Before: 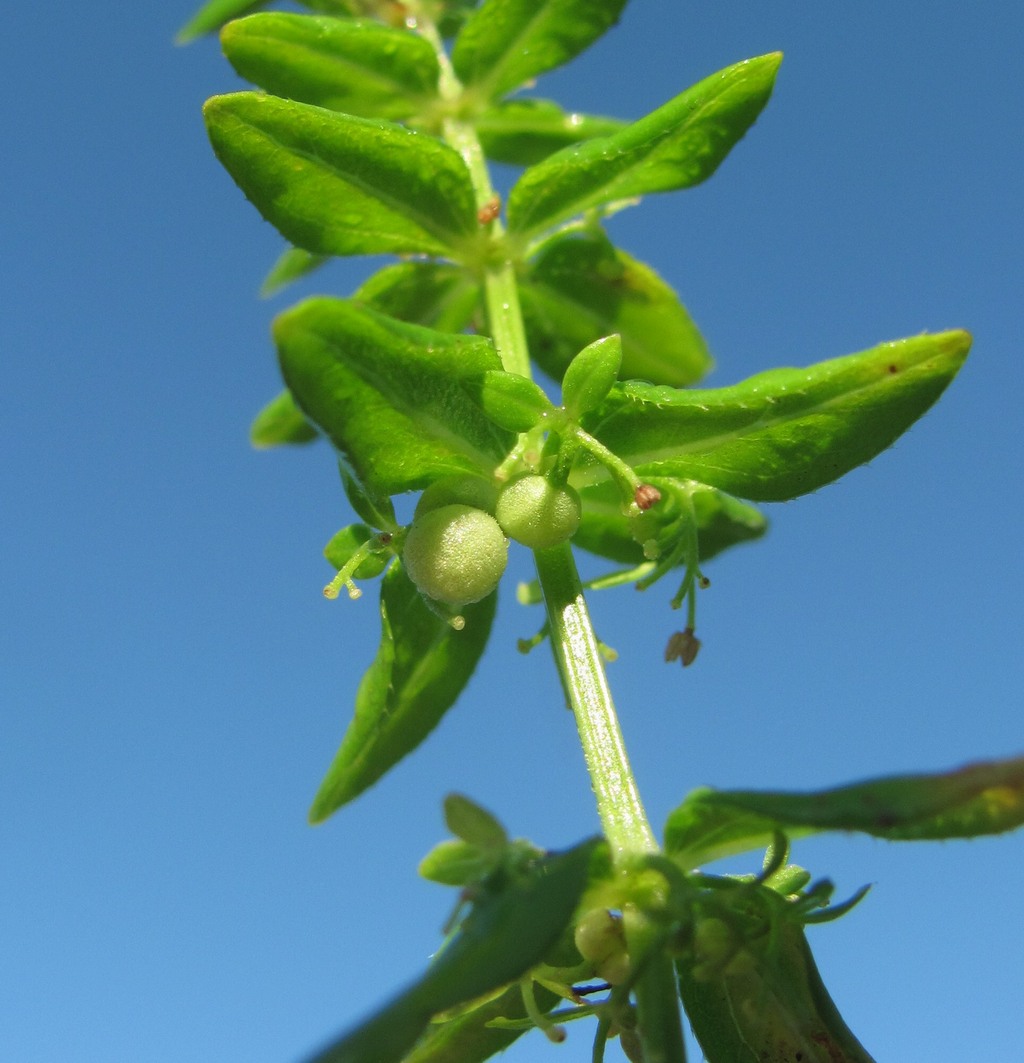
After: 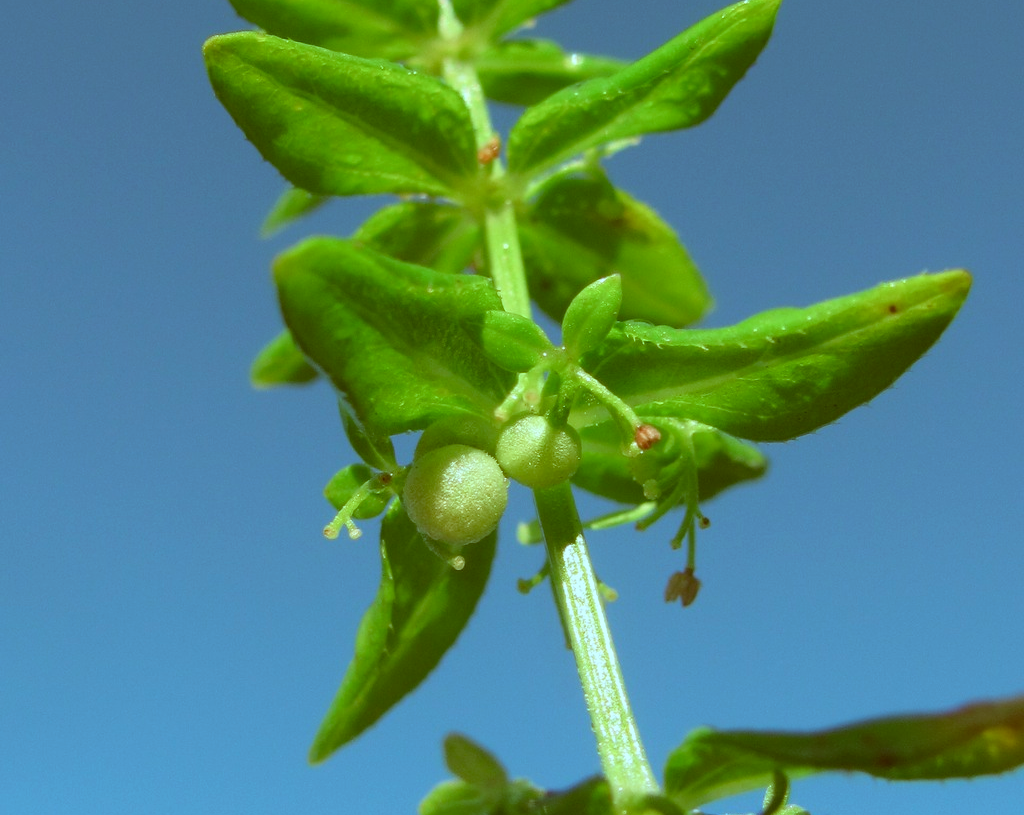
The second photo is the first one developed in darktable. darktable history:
color correction: highlights a* -14.62, highlights b* -16.22, shadows a* 10.12, shadows b* 29.4
crop: top 5.667%, bottom 17.637%
